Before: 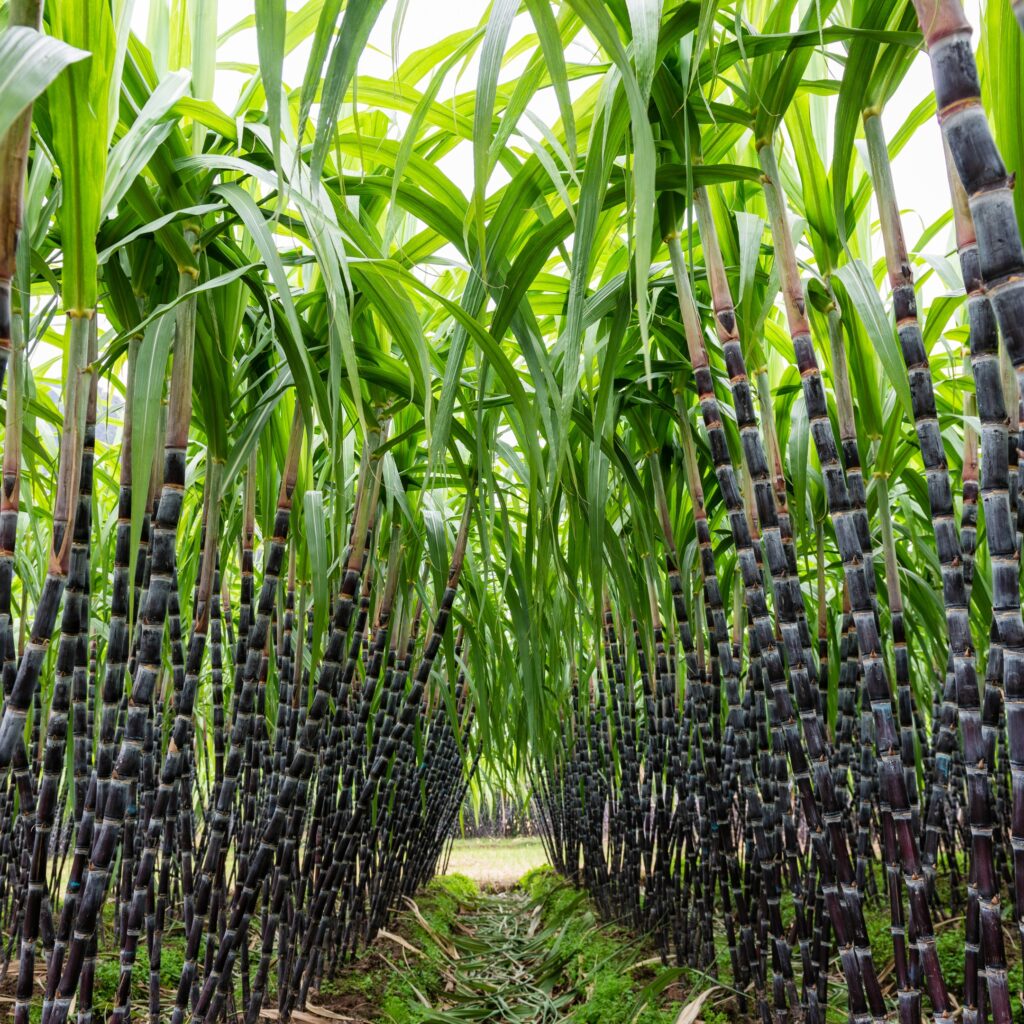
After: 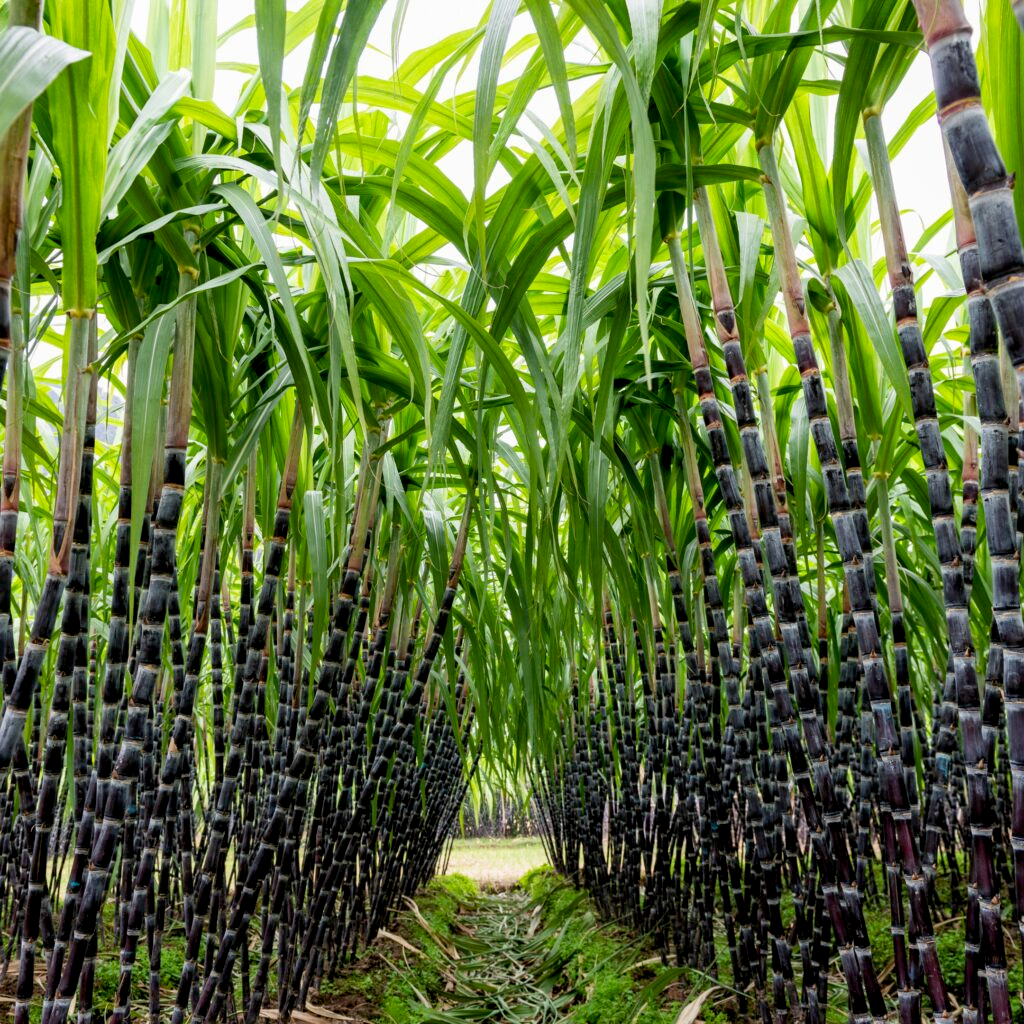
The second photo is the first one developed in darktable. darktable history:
color balance rgb: power › hue 308.23°, global offset › luminance -0.87%, perceptual saturation grading › global saturation 0.852%
